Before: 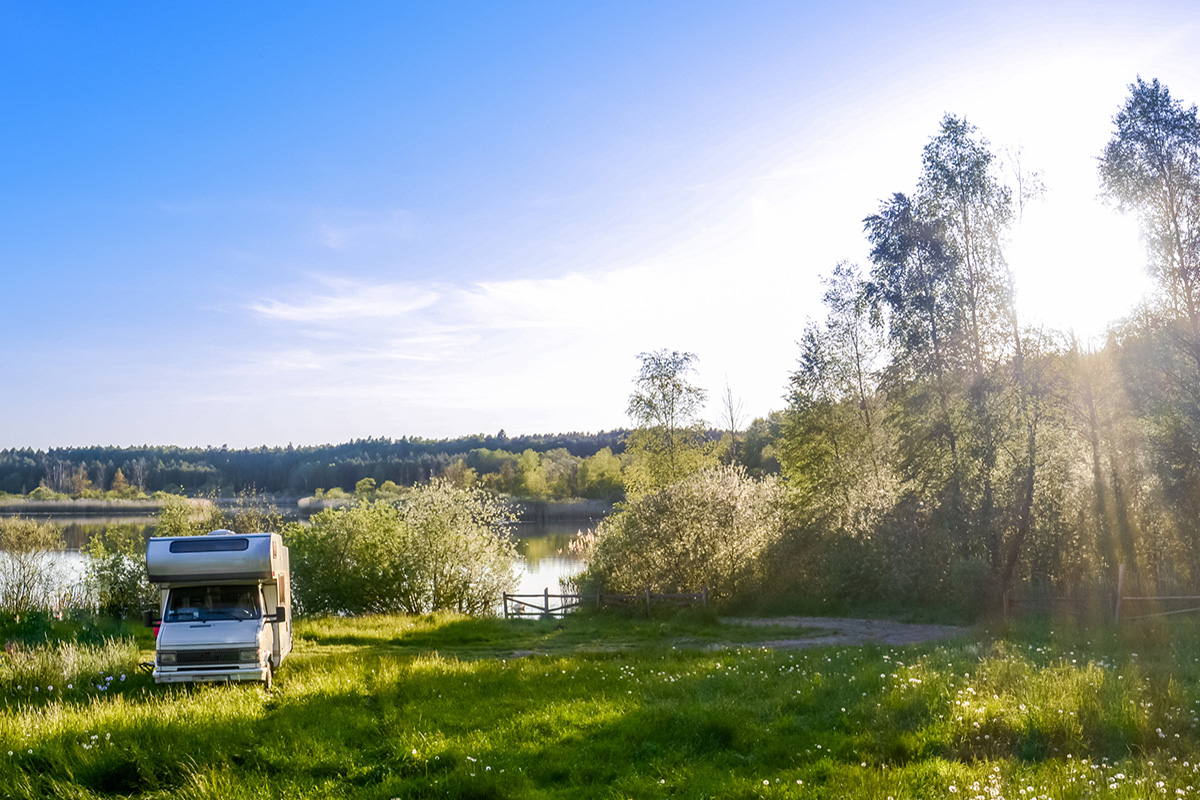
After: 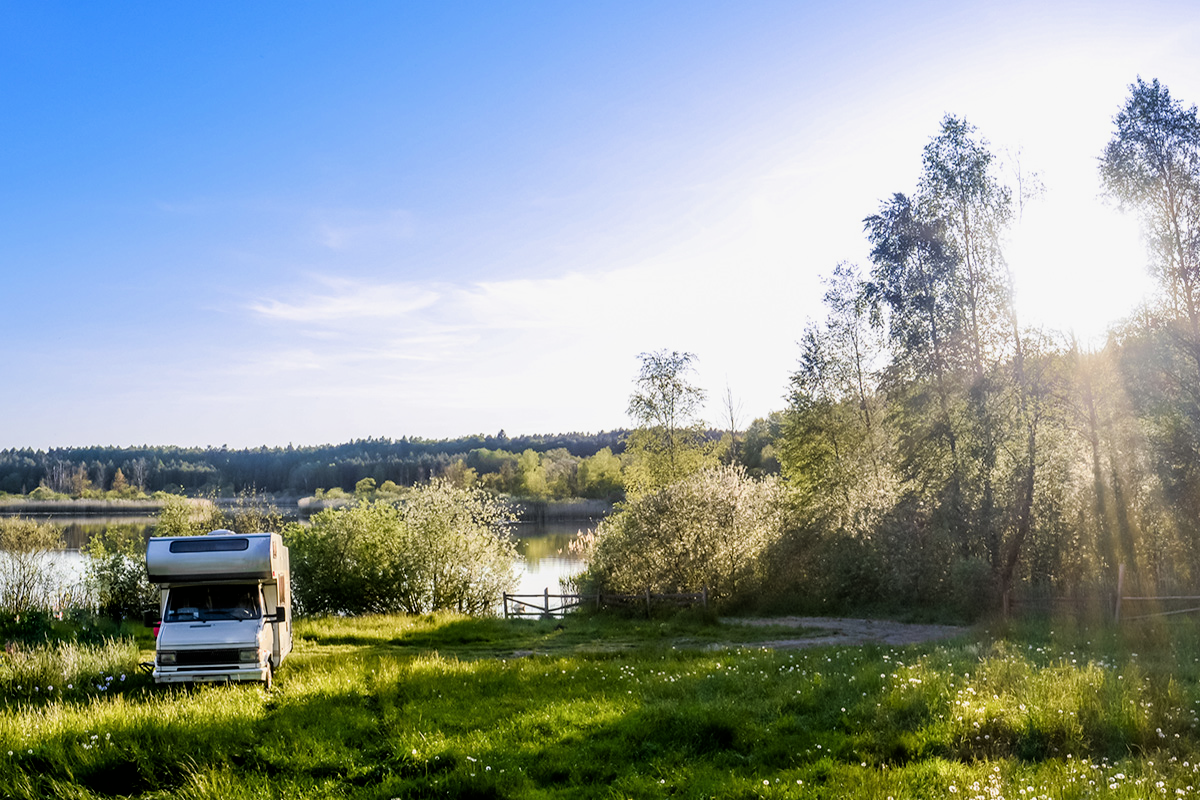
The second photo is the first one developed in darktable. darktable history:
filmic rgb: black relative exposure -4.91 EV, white relative exposure 2.83 EV, threshold 5.98 EV, hardness 3.69, enable highlight reconstruction true
